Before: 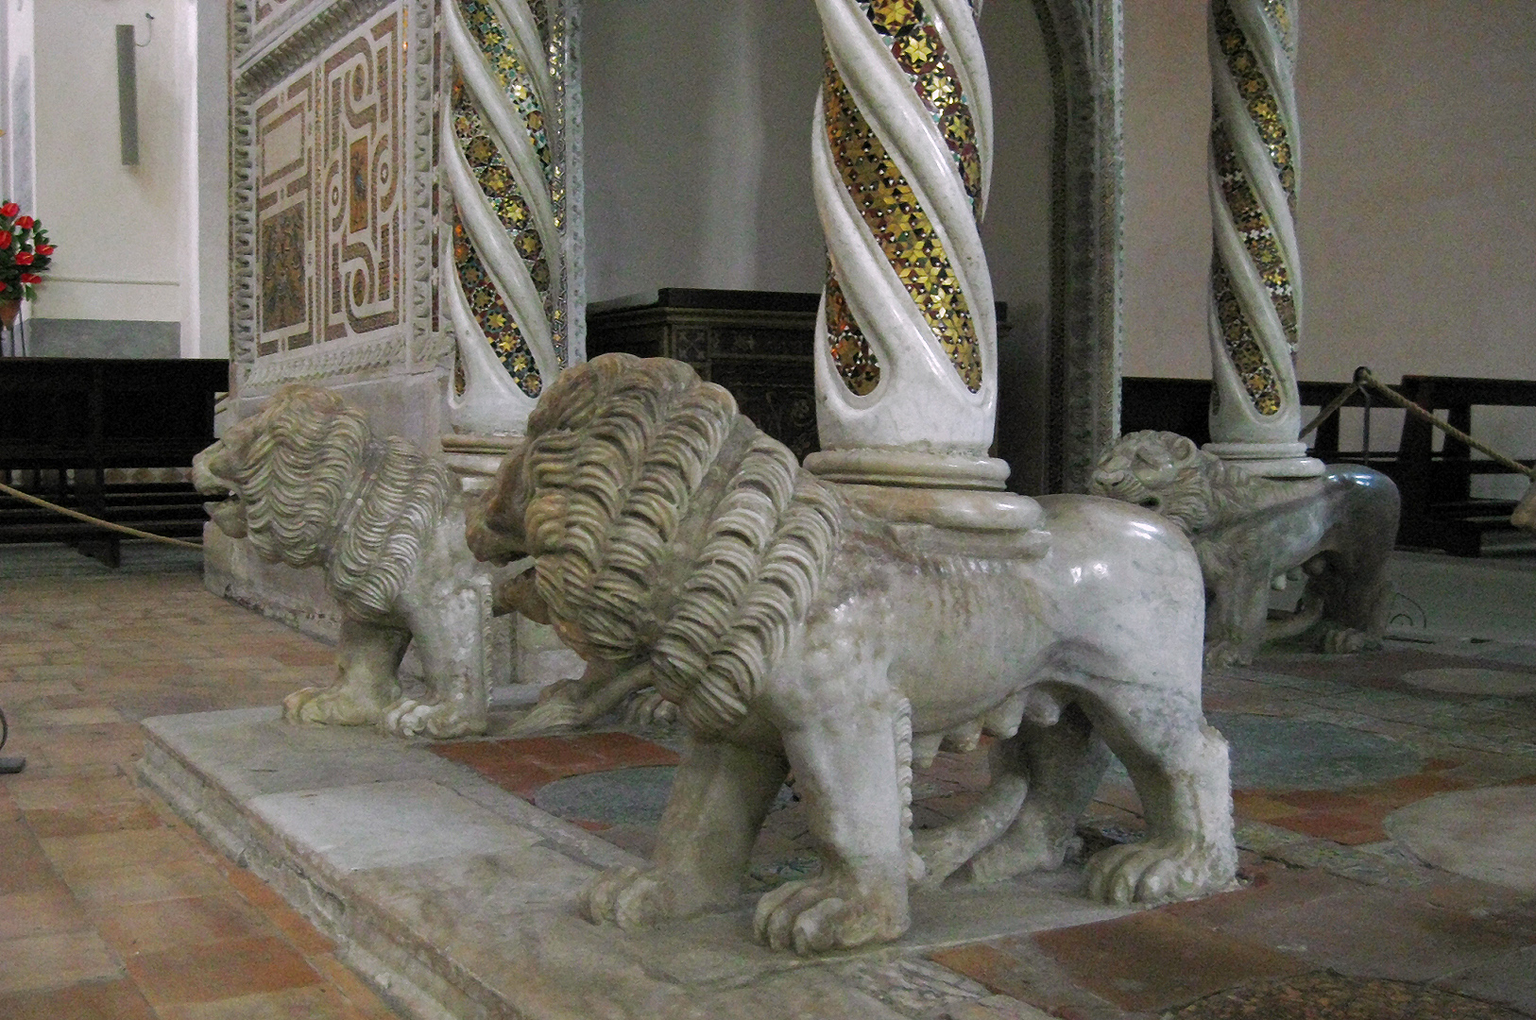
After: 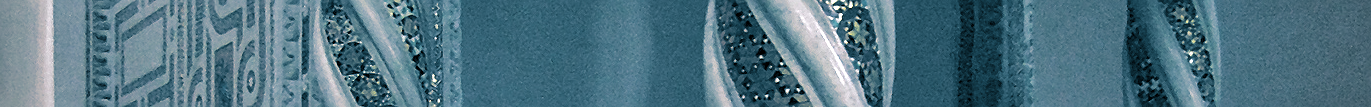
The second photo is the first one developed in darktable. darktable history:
crop and rotate: left 9.644%, top 9.491%, right 6.021%, bottom 80.509%
vignetting: on, module defaults
split-toning: shadows › hue 212.4°, balance -70
color balance rgb: perceptual saturation grading › global saturation 20%, perceptual saturation grading › highlights -25%, perceptual saturation grading › shadows 25%
sharpen: on, module defaults
tone equalizer: -8 EV 0.25 EV, -7 EV 0.417 EV, -6 EV 0.417 EV, -5 EV 0.25 EV, -3 EV -0.25 EV, -2 EV -0.417 EV, -1 EV -0.417 EV, +0 EV -0.25 EV, edges refinement/feathering 500, mask exposure compensation -1.57 EV, preserve details guided filter
exposure: exposure 0.515 EV, compensate highlight preservation false
